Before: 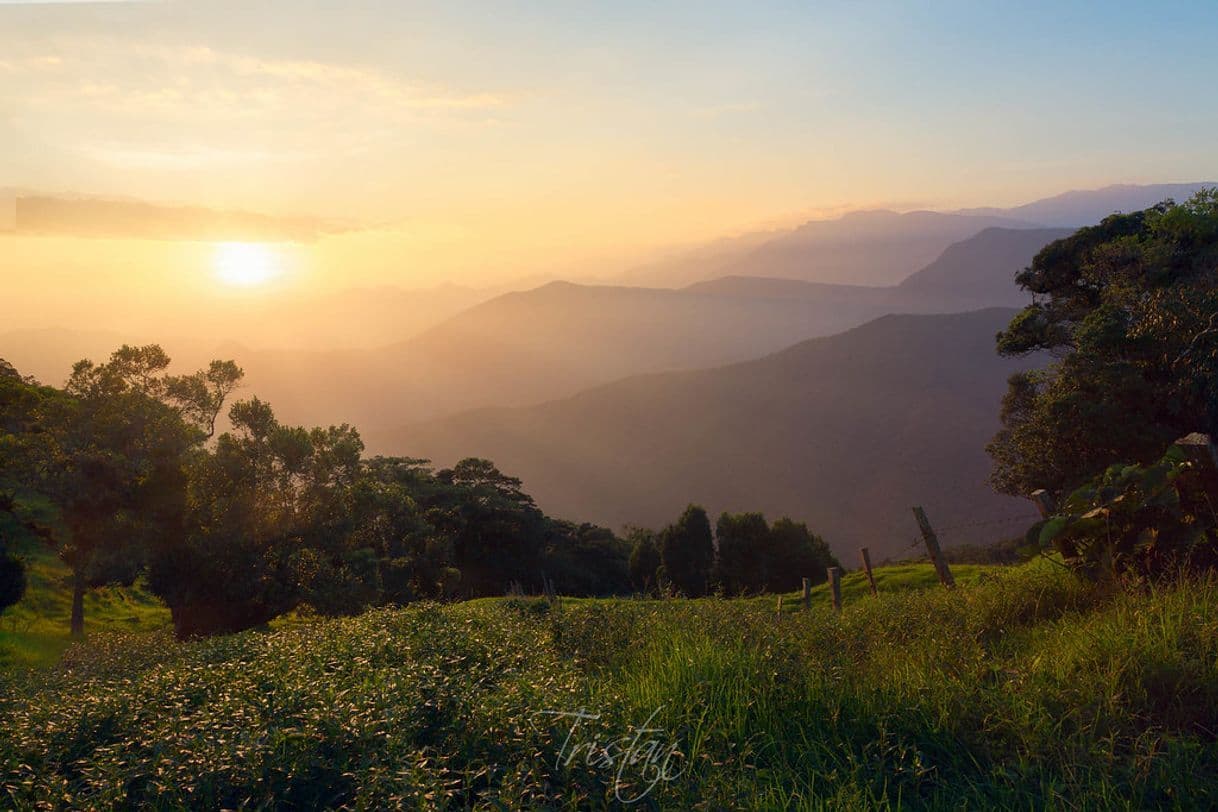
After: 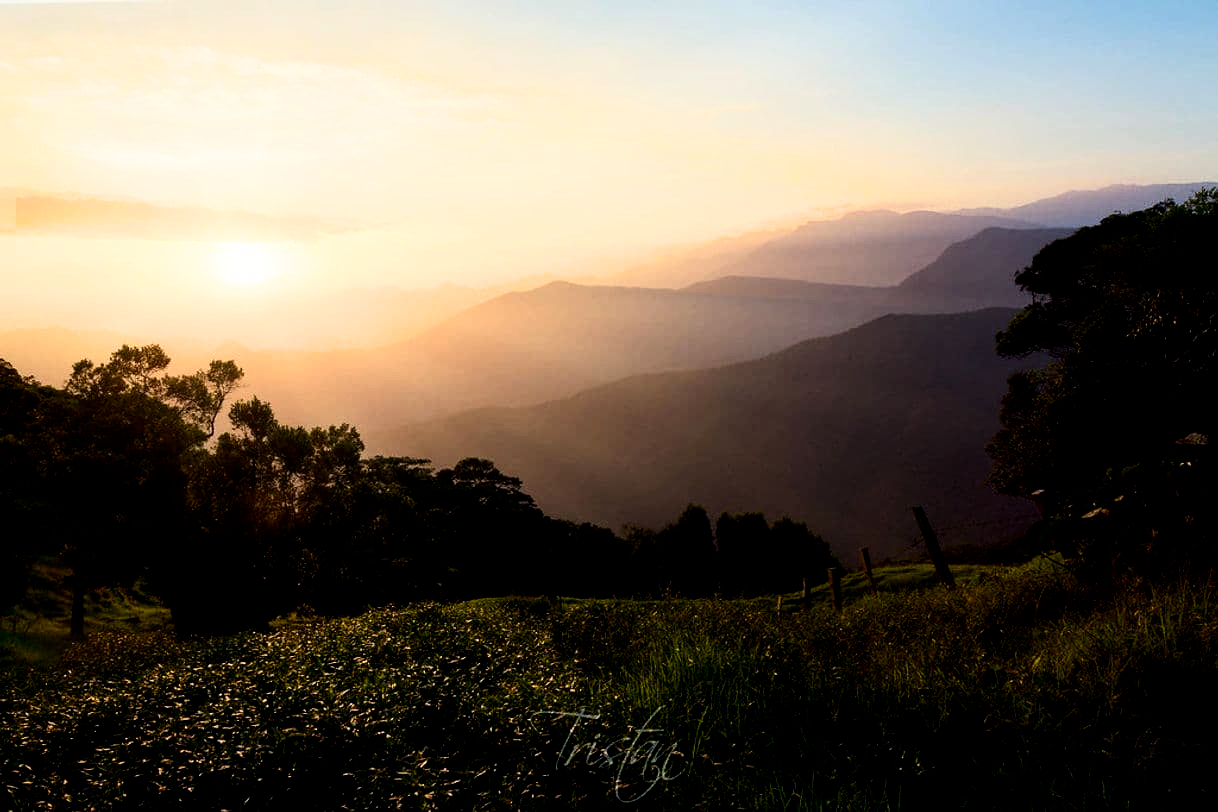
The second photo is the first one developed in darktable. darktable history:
contrast brightness saturation: contrast 0.186, brightness -0.109, saturation 0.213
filmic rgb: black relative exposure -3.66 EV, white relative exposure 2.44 EV, hardness 3.28
